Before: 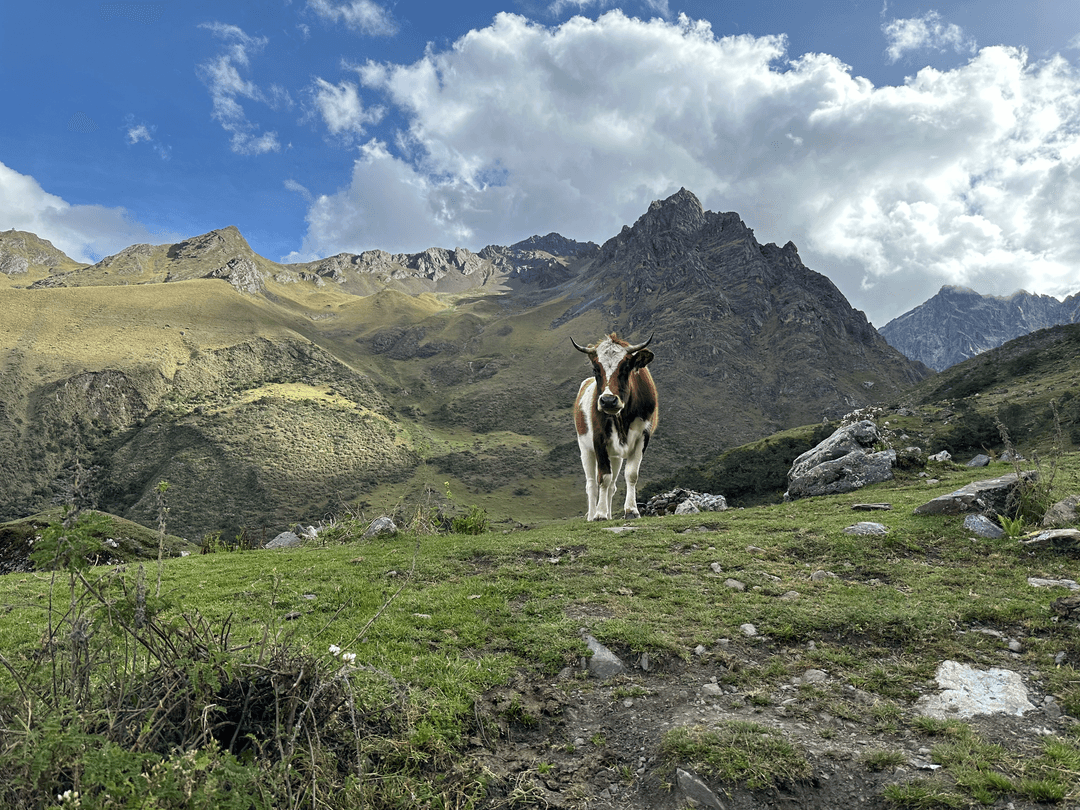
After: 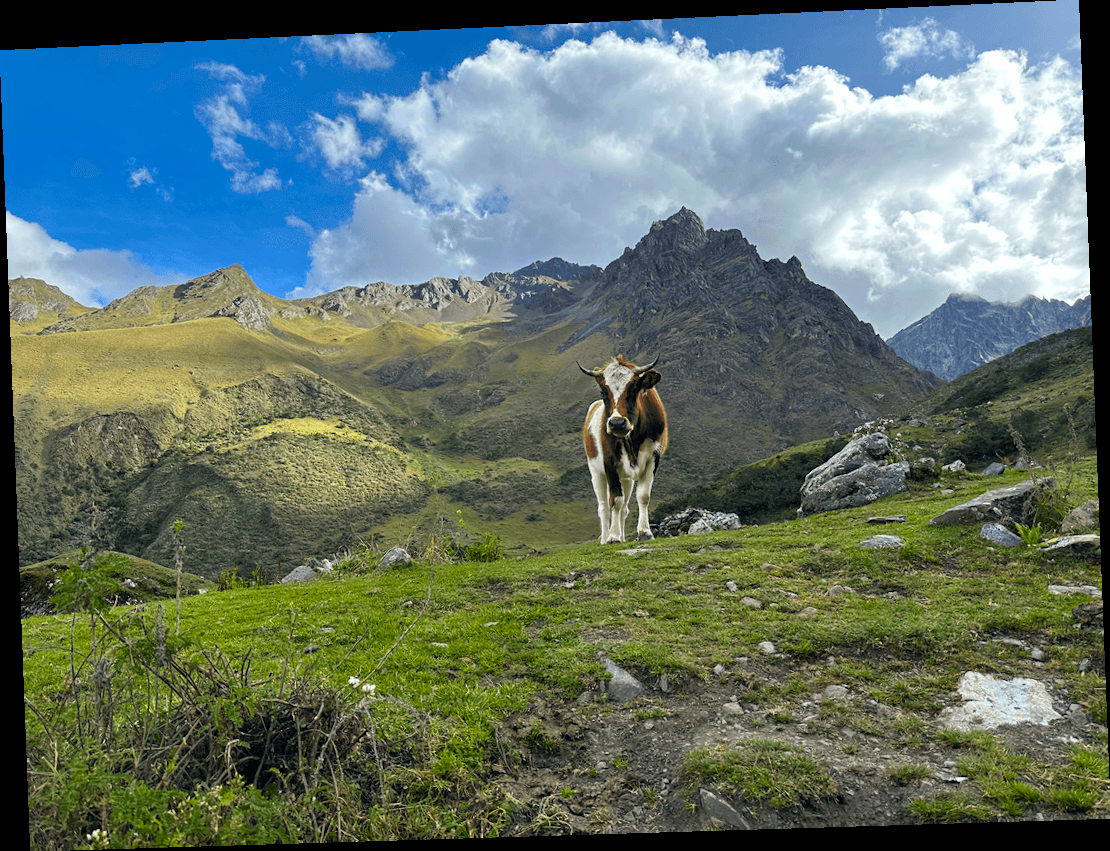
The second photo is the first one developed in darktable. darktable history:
rotate and perspective: rotation -2.22°, lens shift (horizontal) -0.022, automatic cropping off
color balance rgb: linear chroma grading › global chroma 15%, perceptual saturation grading › global saturation 30%
